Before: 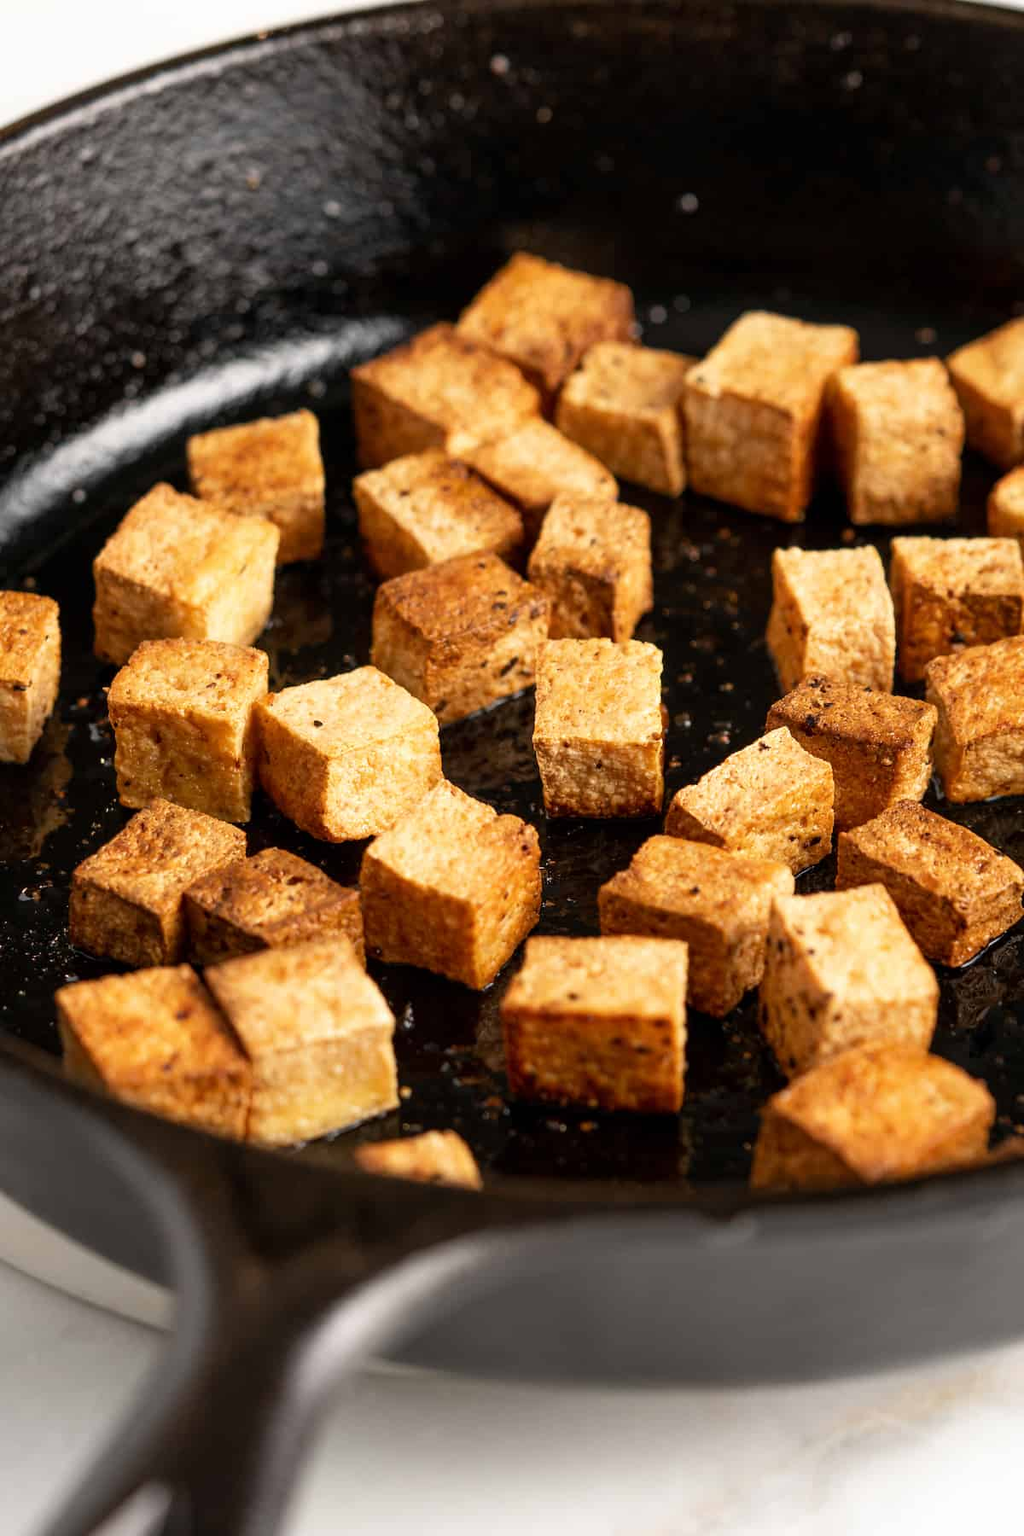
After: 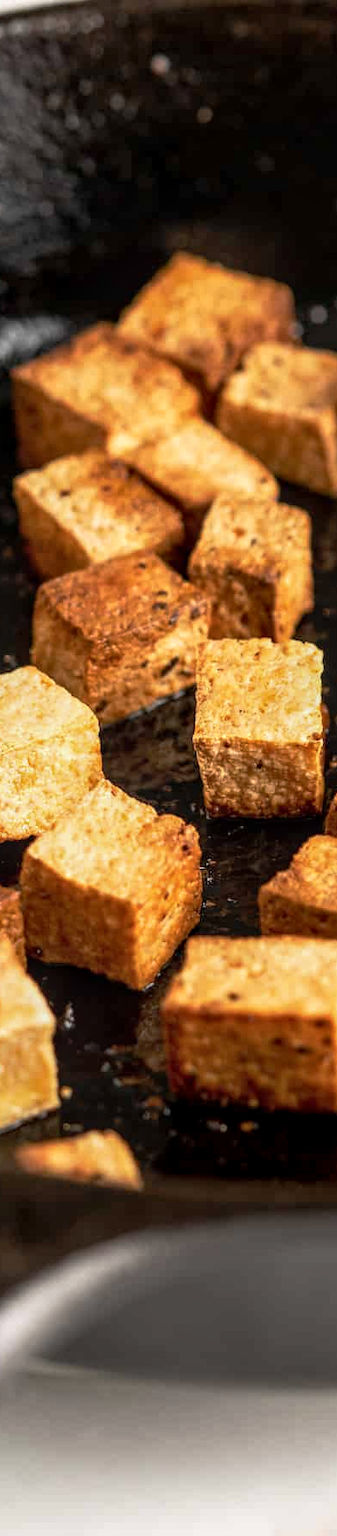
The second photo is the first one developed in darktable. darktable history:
local contrast: on, module defaults
crop: left 33.223%, right 33.804%
tone curve: curves: ch0 [(0, 0) (0.15, 0.17) (0.452, 0.437) (0.611, 0.588) (0.751, 0.749) (1, 1)]; ch1 [(0, 0) (0.325, 0.327) (0.413, 0.442) (0.475, 0.467) (0.512, 0.522) (0.541, 0.55) (0.617, 0.612) (0.695, 0.697) (1, 1)]; ch2 [(0, 0) (0.386, 0.397) (0.452, 0.459) (0.505, 0.498) (0.536, 0.546) (0.574, 0.571) (0.633, 0.653) (1, 1)], preserve colors none
